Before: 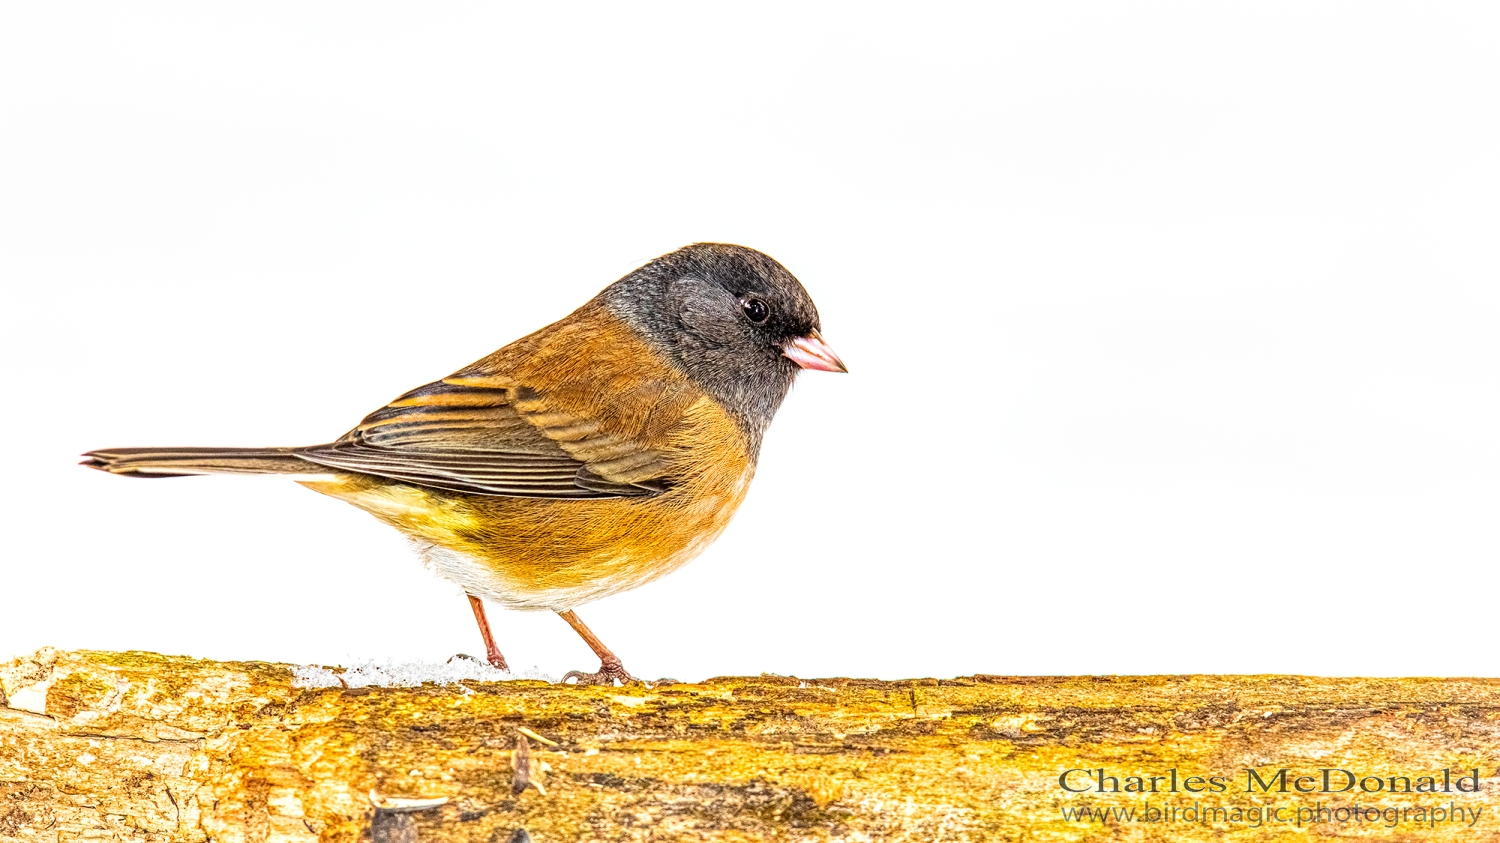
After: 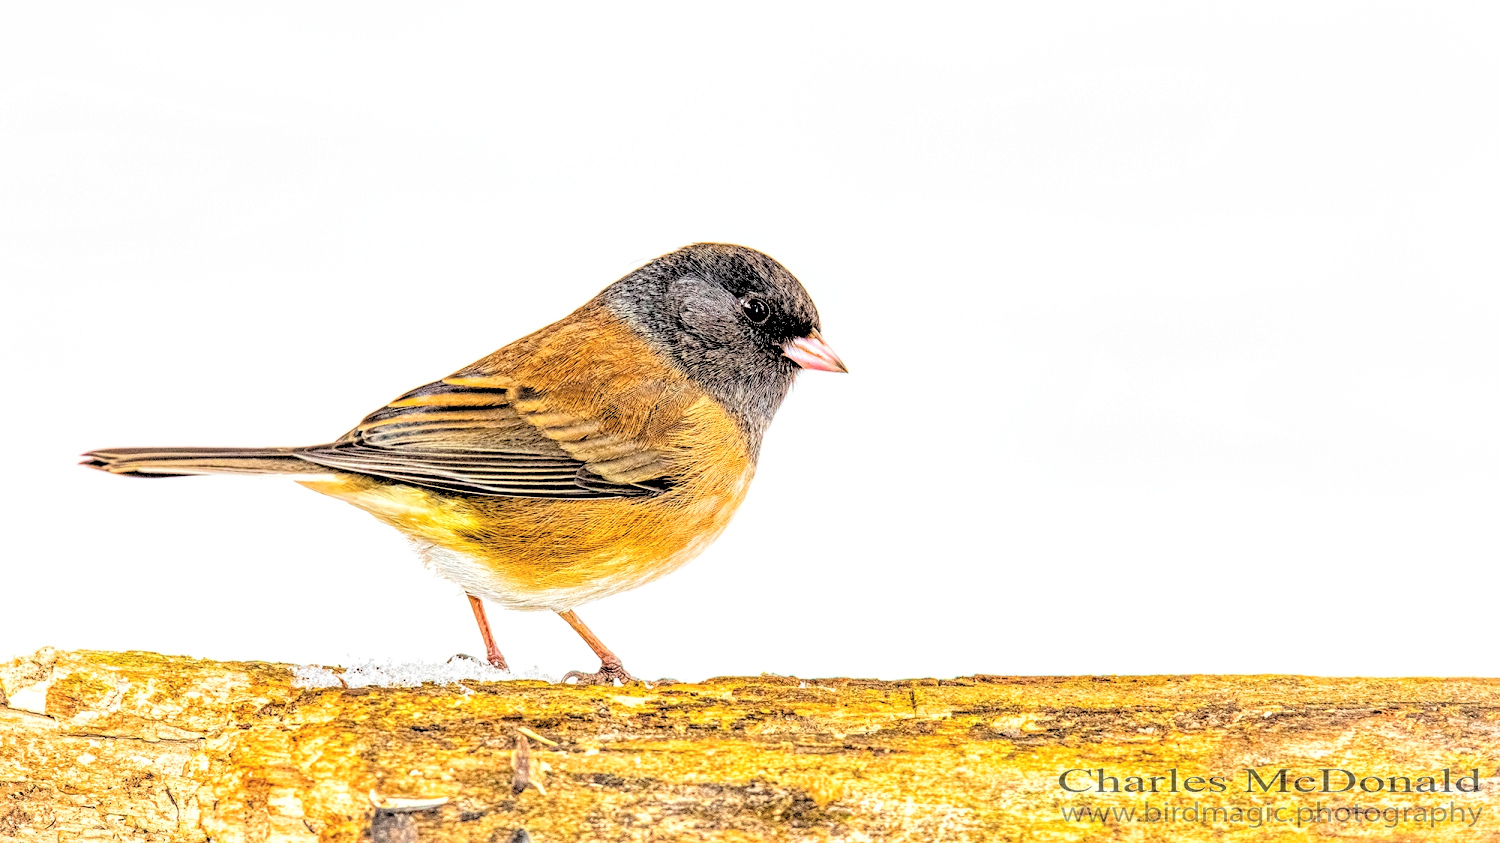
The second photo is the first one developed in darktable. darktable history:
rgb levels: levels [[0.029, 0.461, 0.922], [0, 0.5, 1], [0, 0.5, 1]]
global tonemap: drago (1, 100), detail 1
